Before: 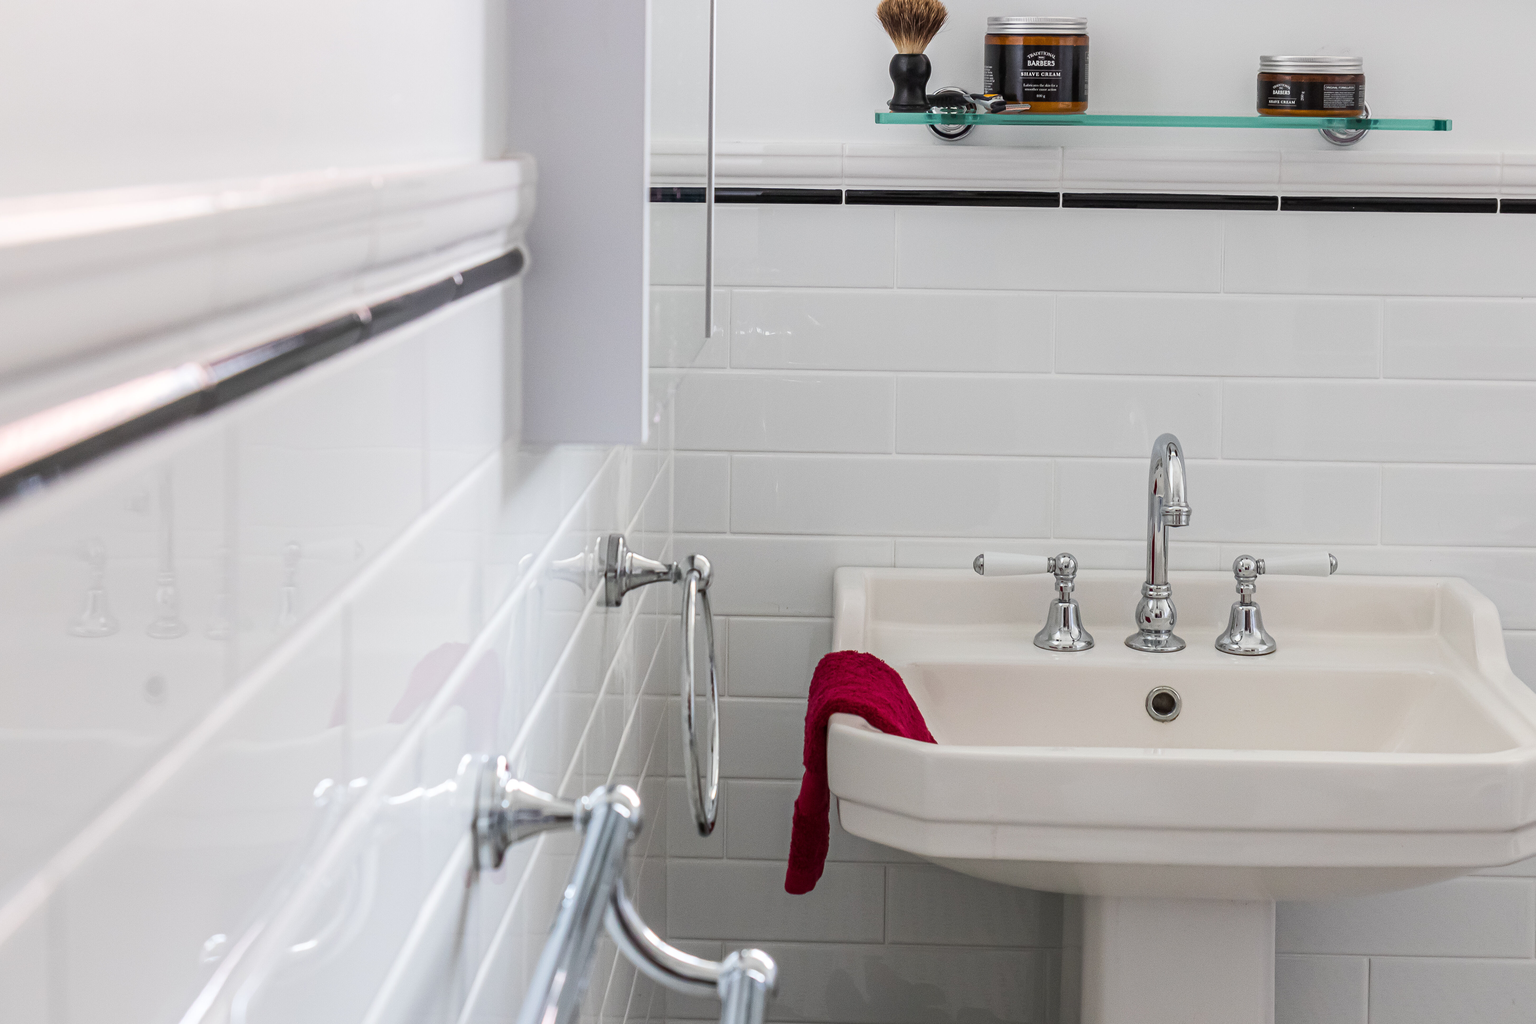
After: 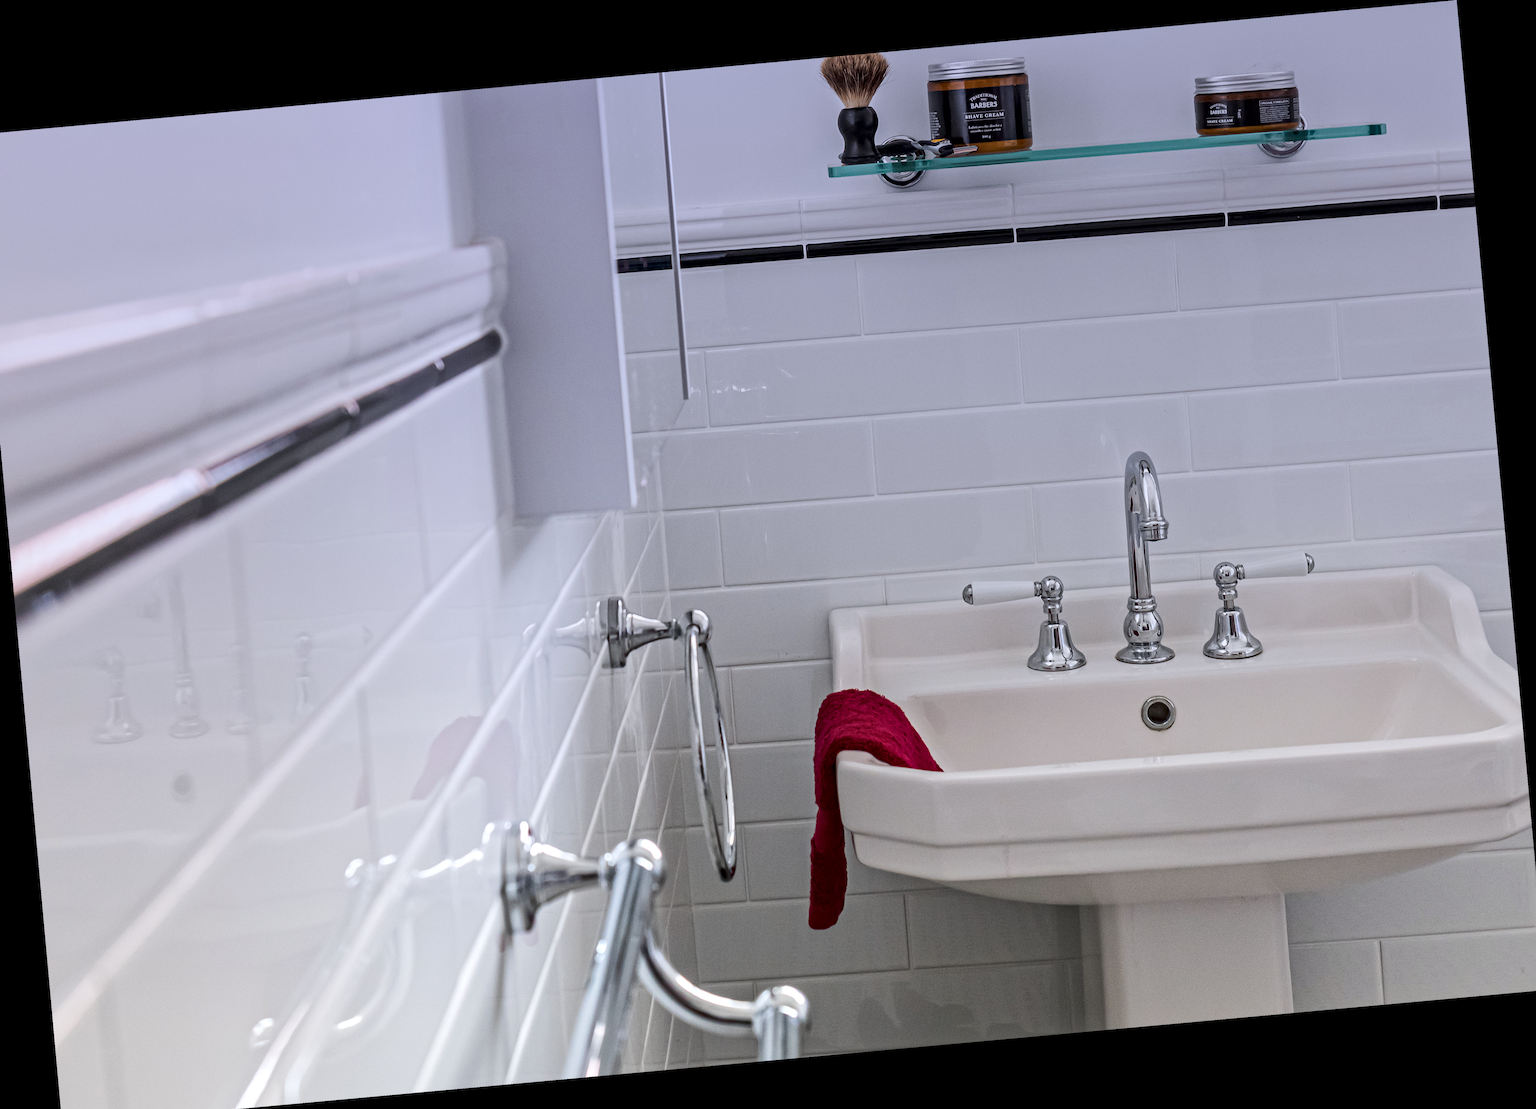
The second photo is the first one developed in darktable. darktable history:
crop and rotate: left 1.774%, right 0.633%, bottom 1.28%
rotate and perspective: rotation -5.2°, automatic cropping off
local contrast: mode bilateral grid, contrast 50, coarseness 50, detail 150%, midtone range 0.2
graduated density: hue 238.83°, saturation 50%
color calibration: illuminant same as pipeline (D50), x 0.346, y 0.359, temperature 5002.42 K
